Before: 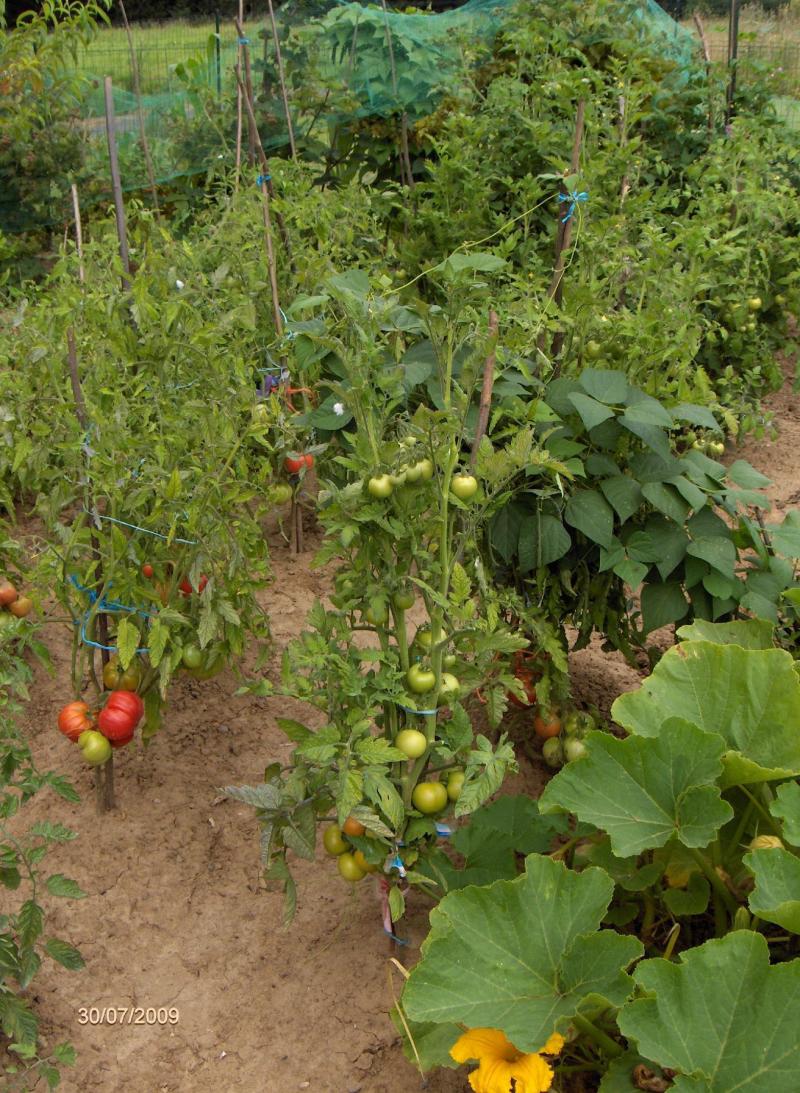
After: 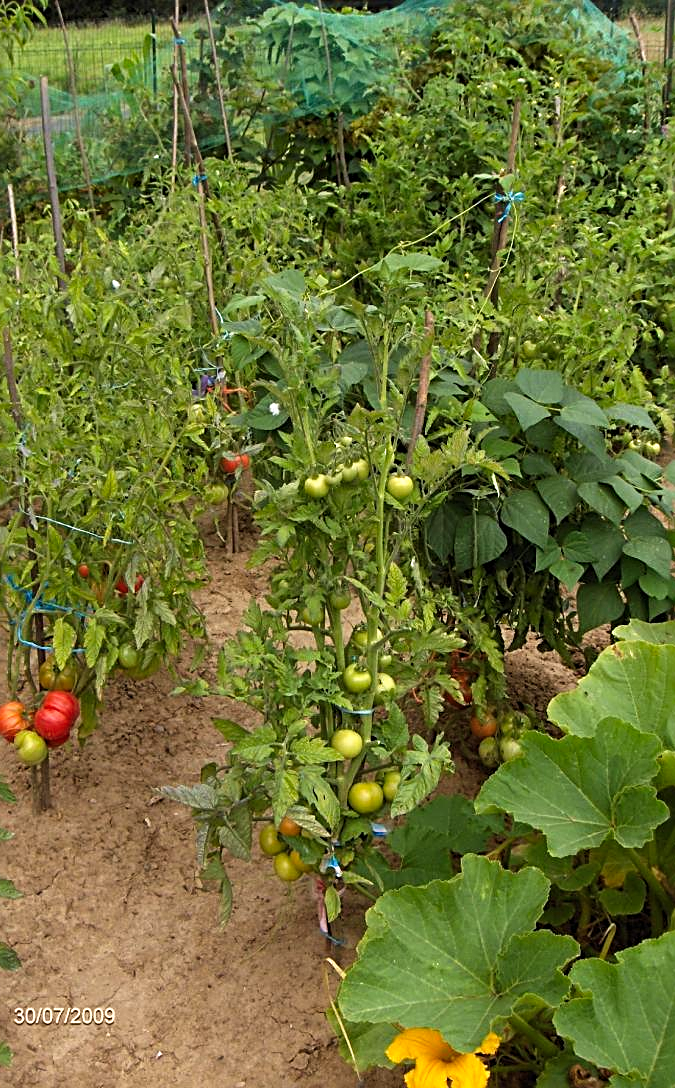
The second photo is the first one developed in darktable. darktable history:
tone curve: curves: ch0 [(0, 0) (0.003, 0.002) (0.011, 0.009) (0.025, 0.021) (0.044, 0.037) (0.069, 0.058) (0.1, 0.083) (0.136, 0.122) (0.177, 0.165) (0.224, 0.216) (0.277, 0.277) (0.335, 0.344) (0.399, 0.418) (0.468, 0.499) (0.543, 0.586) (0.623, 0.679) (0.709, 0.779) (0.801, 0.877) (0.898, 0.977) (1, 1)], preserve colors none
crop: left 8.026%, right 7.374%
sharpen: radius 2.531, amount 0.628
